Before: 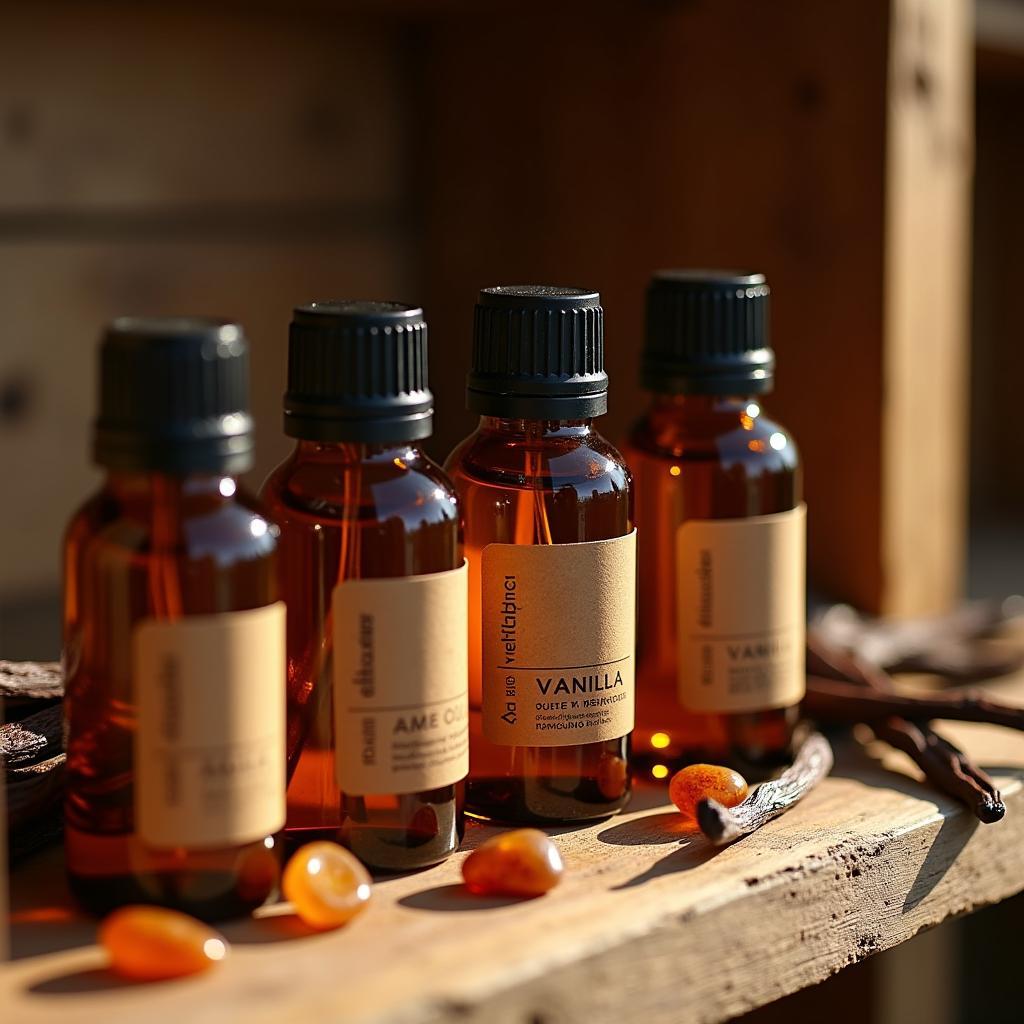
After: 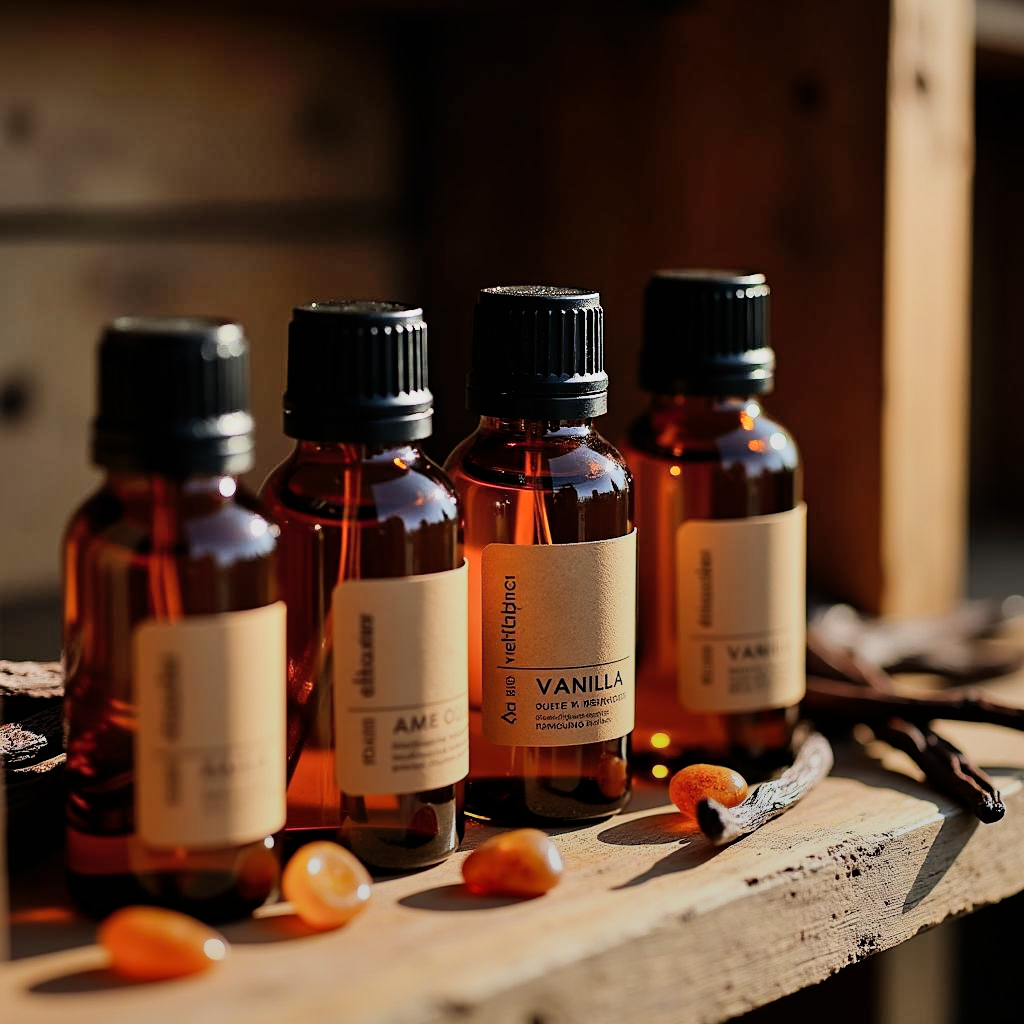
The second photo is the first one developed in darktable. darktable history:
filmic rgb: black relative exposure -9.32 EV, white relative exposure 6.72 EV, hardness 3.09, contrast 1.053, enable highlight reconstruction true
shadows and highlights: highlights color adjustment 41.48%, low approximation 0.01, soften with gaussian
